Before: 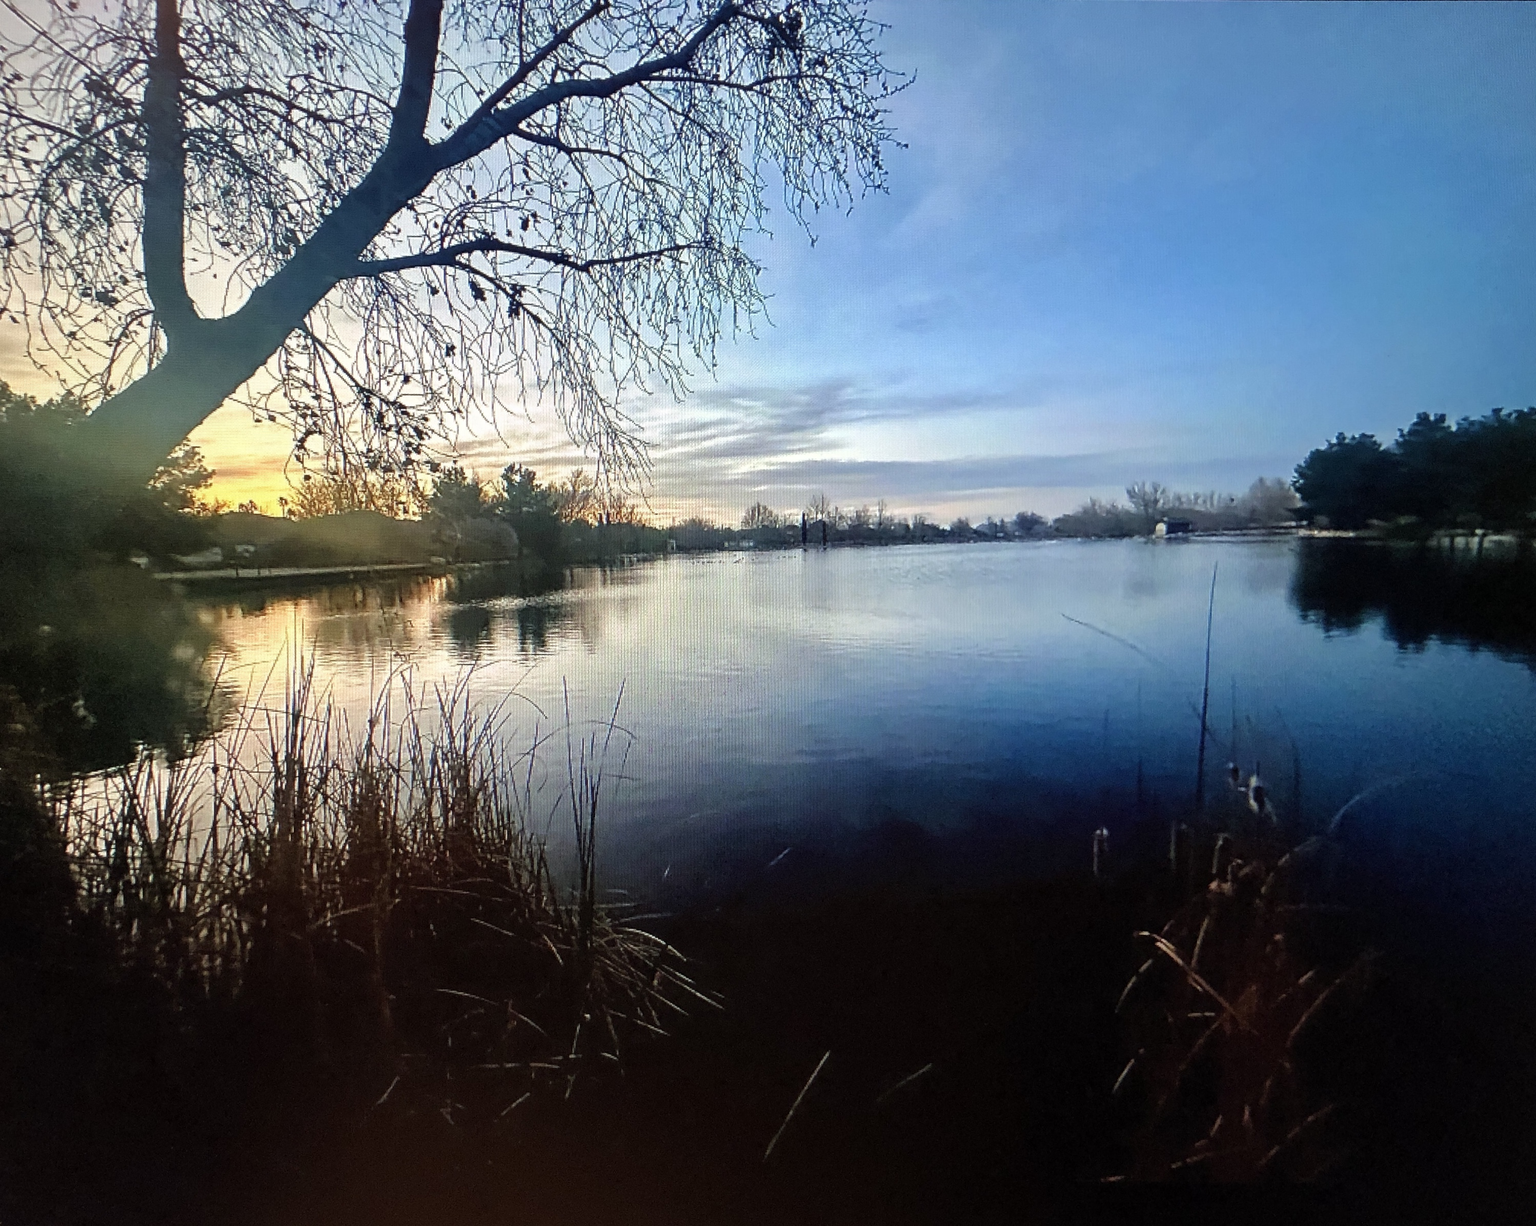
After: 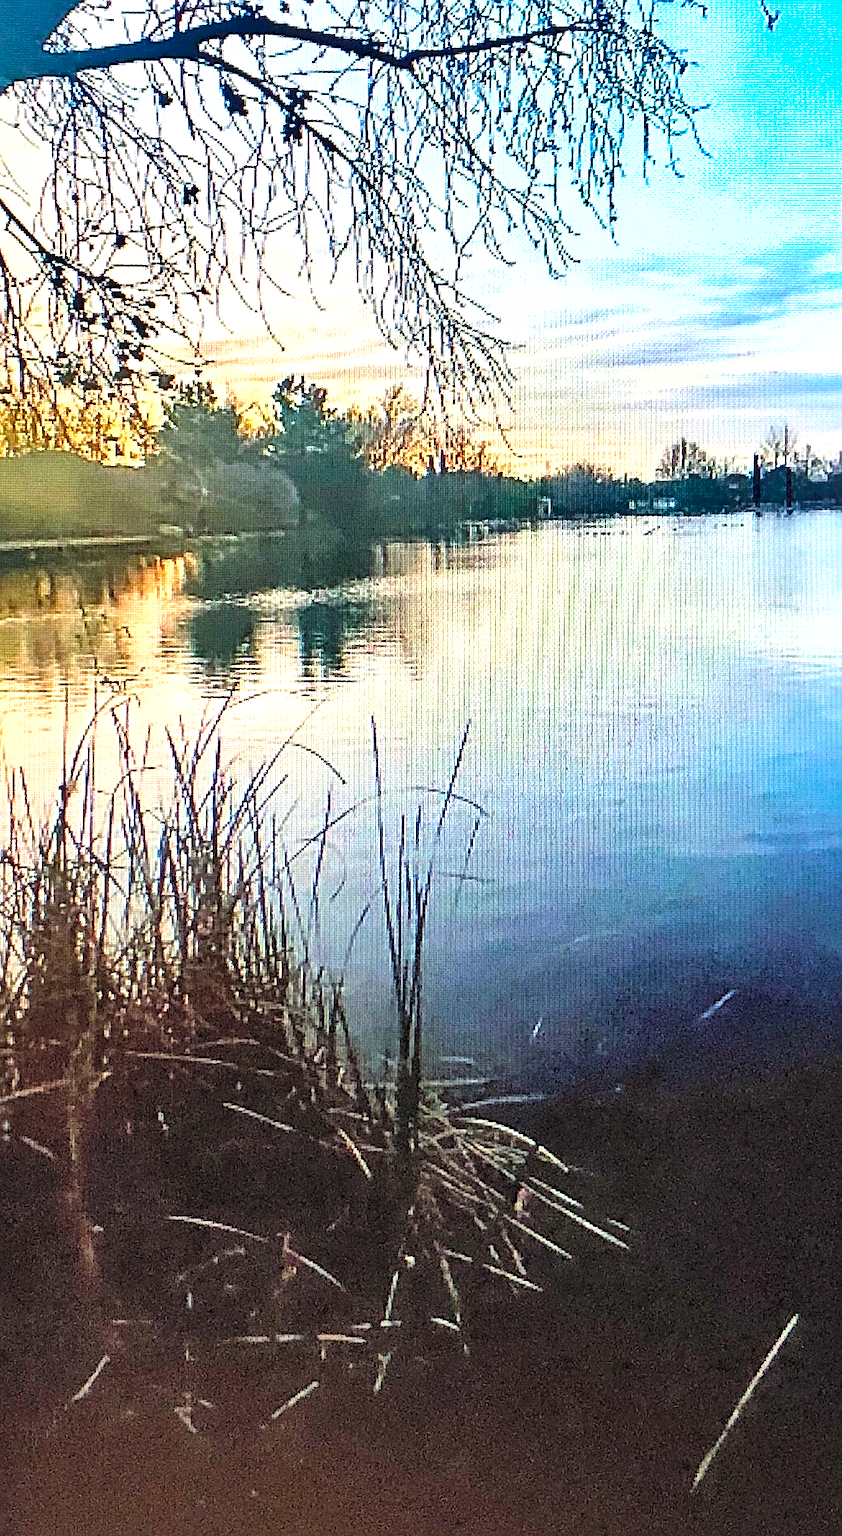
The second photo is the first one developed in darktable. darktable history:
crop and rotate: left 21.567%, top 18.669%, right 44.122%, bottom 2.987%
exposure: black level correction 0.001, exposure 0.955 EV, compensate highlight preservation false
sharpen: on, module defaults
shadows and highlights: low approximation 0.01, soften with gaussian
color balance rgb: power › luminance -7.627%, power › chroma 1.083%, power › hue 217.8°, perceptual saturation grading › global saturation 13.521%, global vibrance 20%
contrast brightness saturation: contrast 0.1, brightness 0.312, saturation 0.141
contrast equalizer: octaves 7, y [[0.515 ×6], [0.507 ×6], [0.425 ×6], [0 ×6], [0 ×6]]
